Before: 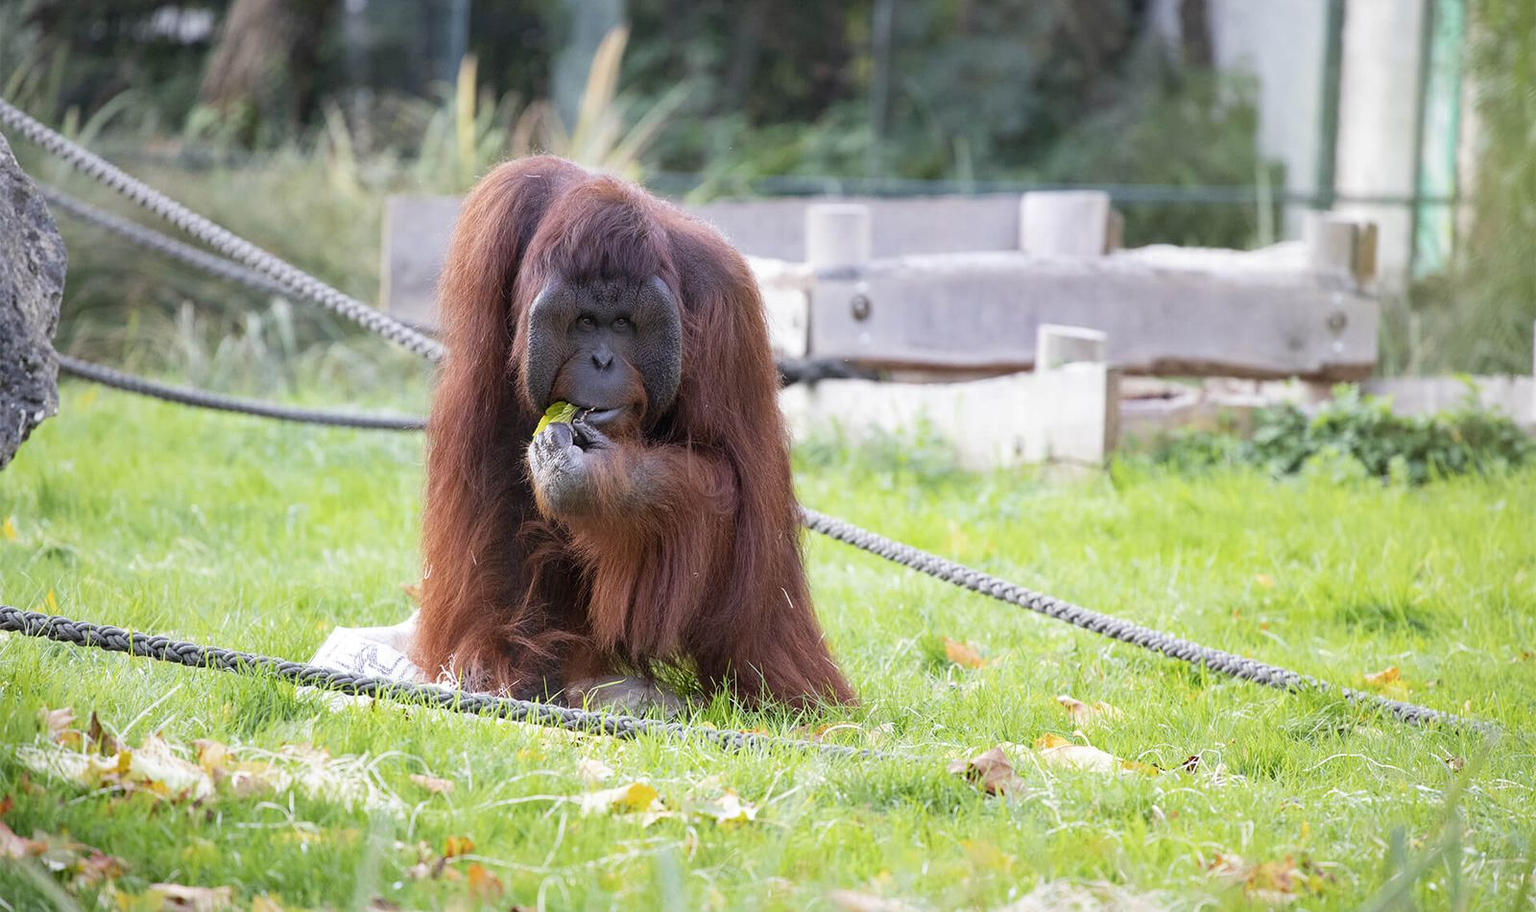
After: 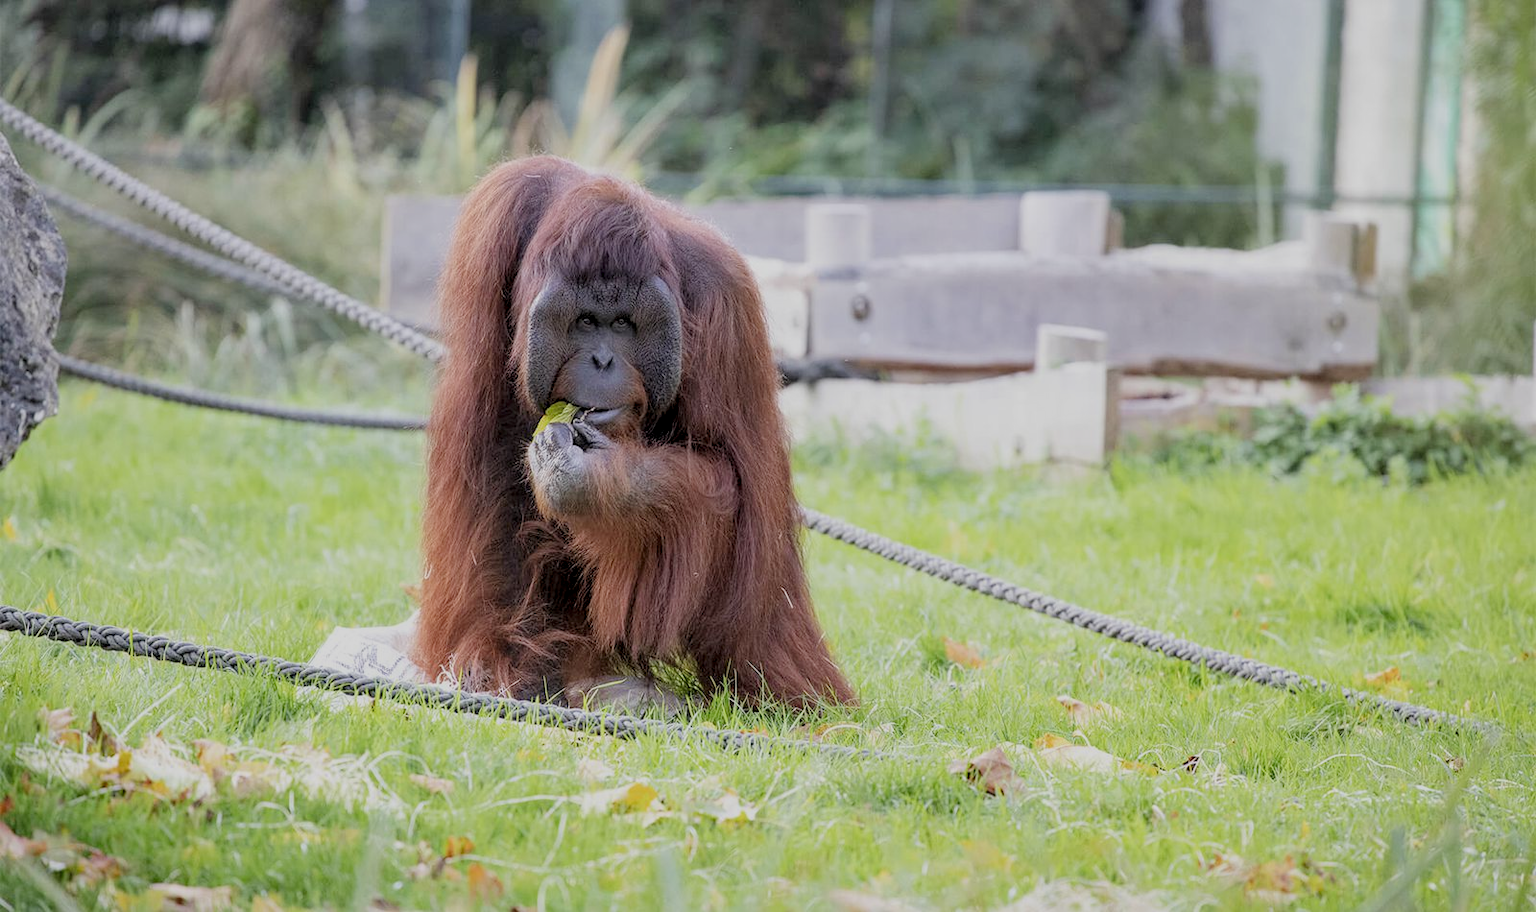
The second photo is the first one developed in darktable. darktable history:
filmic rgb: black relative exposure -8.86 EV, white relative exposure 4.98 EV, target black luminance 0%, hardness 3.79, latitude 66.46%, contrast 0.815, highlights saturation mix 10.17%, shadows ↔ highlights balance 20.53%
exposure: exposure 0.203 EV, compensate highlight preservation false
local contrast: on, module defaults
